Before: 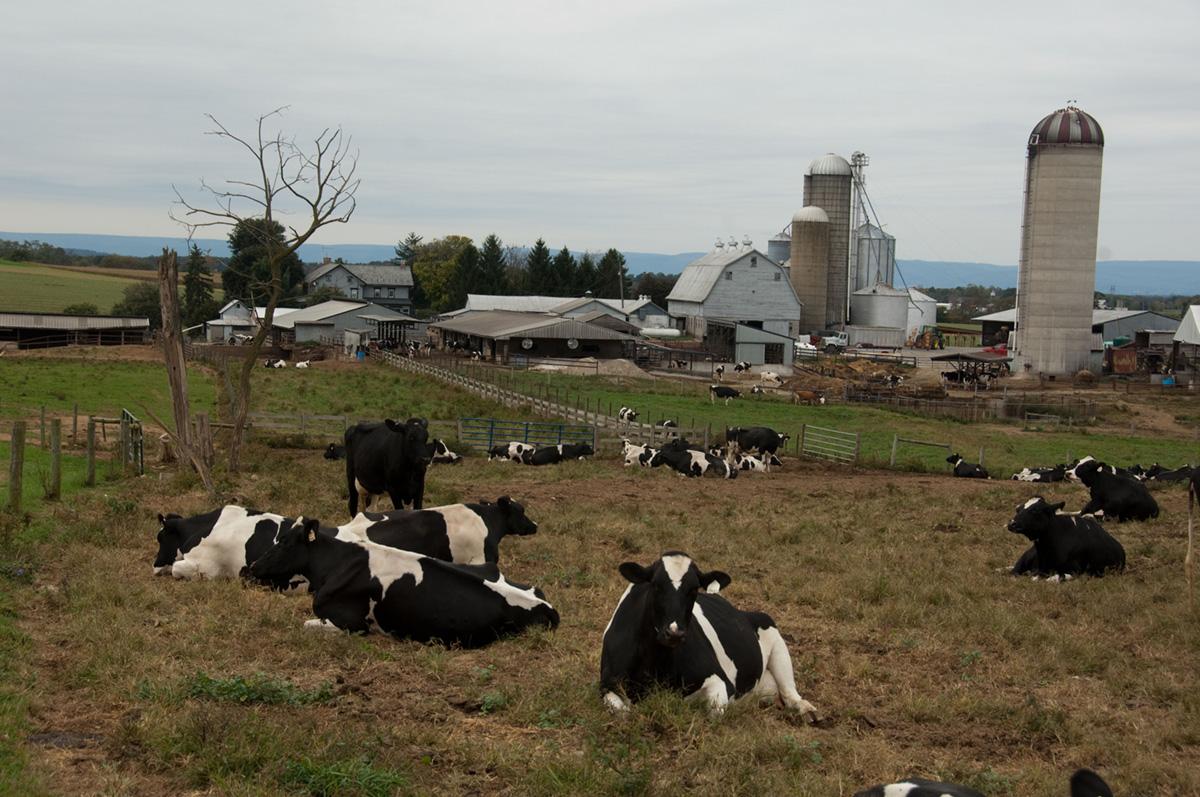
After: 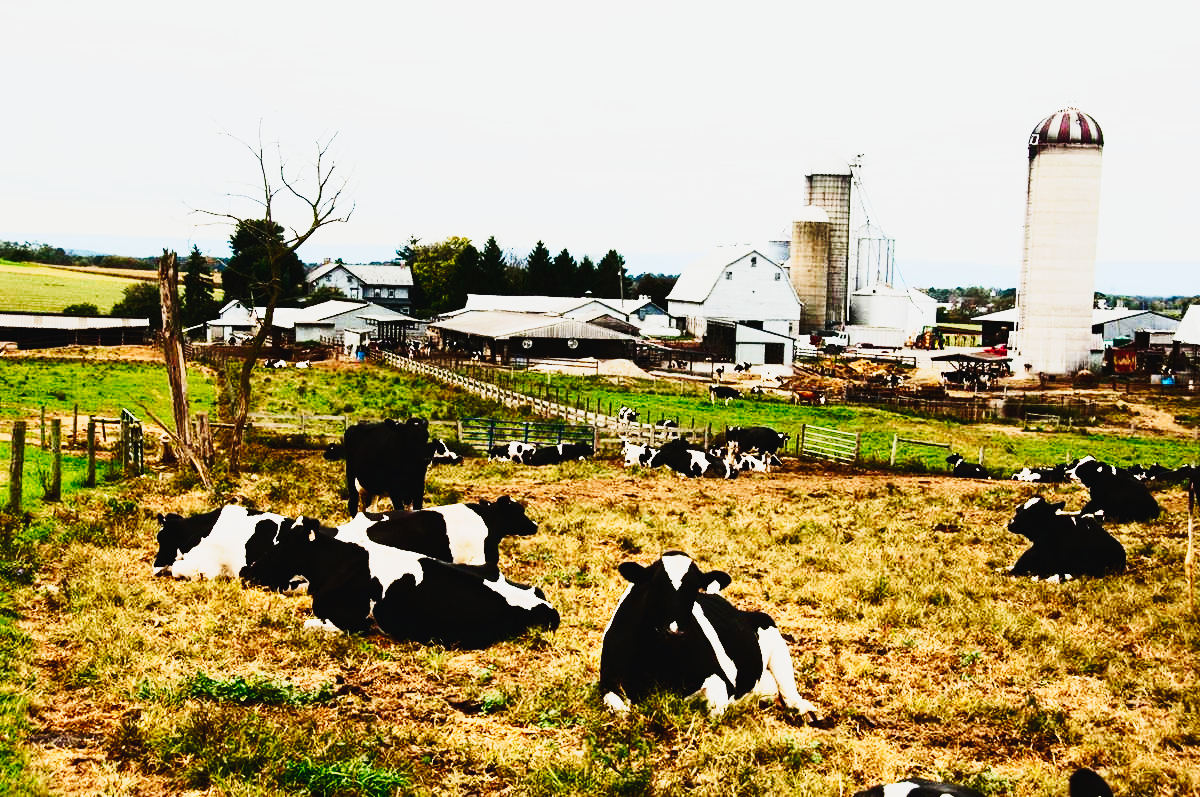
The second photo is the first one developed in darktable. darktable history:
tone curve: curves: ch0 [(0, 0.026) (0.058, 0.049) (0.246, 0.214) (0.437, 0.498) (0.55, 0.644) (0.657, 0.767) (0.822, 0.9) (1, 0.961)]; ch1 [(0, 0) (0.346, 0.307) (0.408, 0.369) (0.453, 0.457) (0.476, 0.489) (0.502, 0.493) (0.521, 0.515) (0.537, 0.531) (0.612, 0.641) (0.676, 0.728) (1, 1)]; ch2 [(0, 0) (0.346, 0.34) (0.434, 0.46) (0.485, 0.494) (0.5, 0.494) (0.511, 0.504) (0.537, 0.551) (0.579, 0.599) (0.625, 0.686) (1, 1)], preserve colors none
base curve: curves: ch0 [(0, 0.003) (0.001, 0.002) (0.006, 0.004) (0.02, 0.022) (0.048, 0.086) (0.094, 0.234) (0.162, 0.431) (0.258, 0.629) (0.385, 0.8) (0.548, 0.918) (0.751, 0.988) (1, 1)], preserve colors none
exposure: compensate highlight preservation false
contrast brightness saturation: contrast 0.398, brightness 0.052, saturation 0.246
